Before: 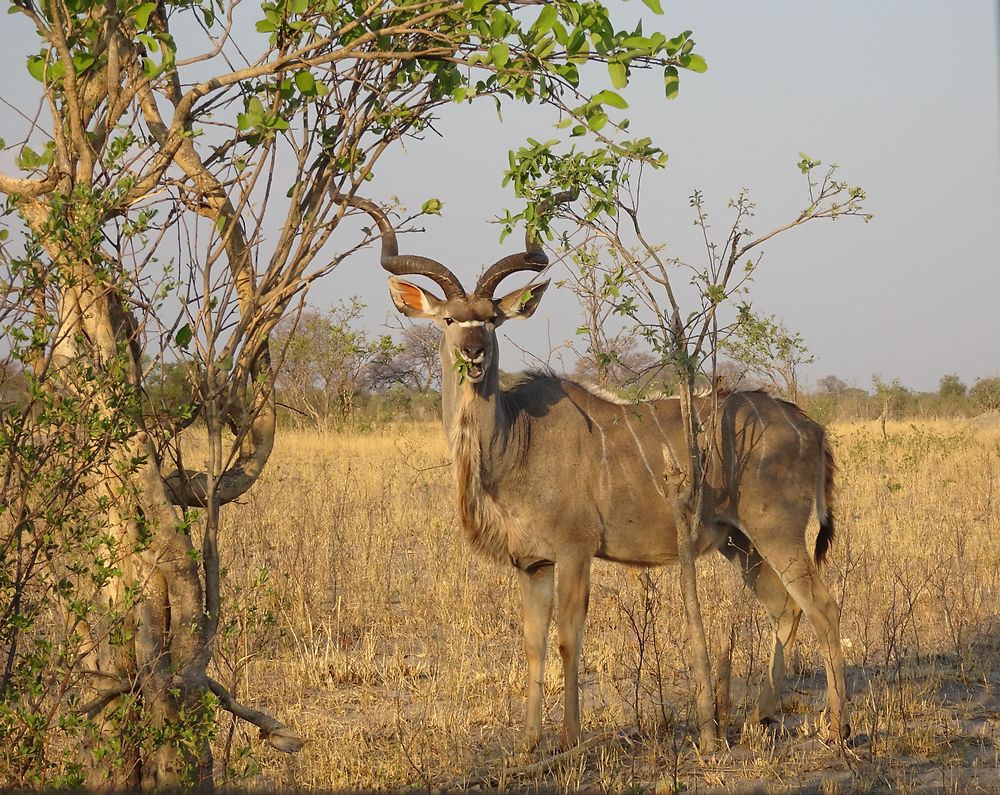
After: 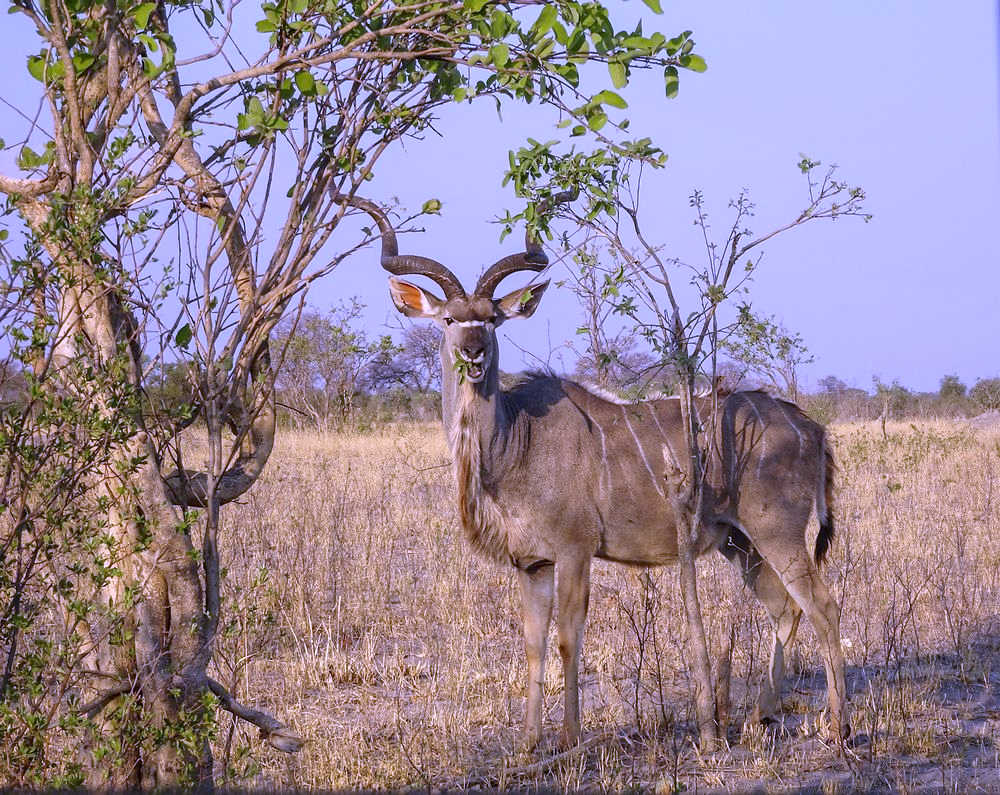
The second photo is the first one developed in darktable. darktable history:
white balance: red 0.98, blue 1.61
local contrast: on, module defaults
